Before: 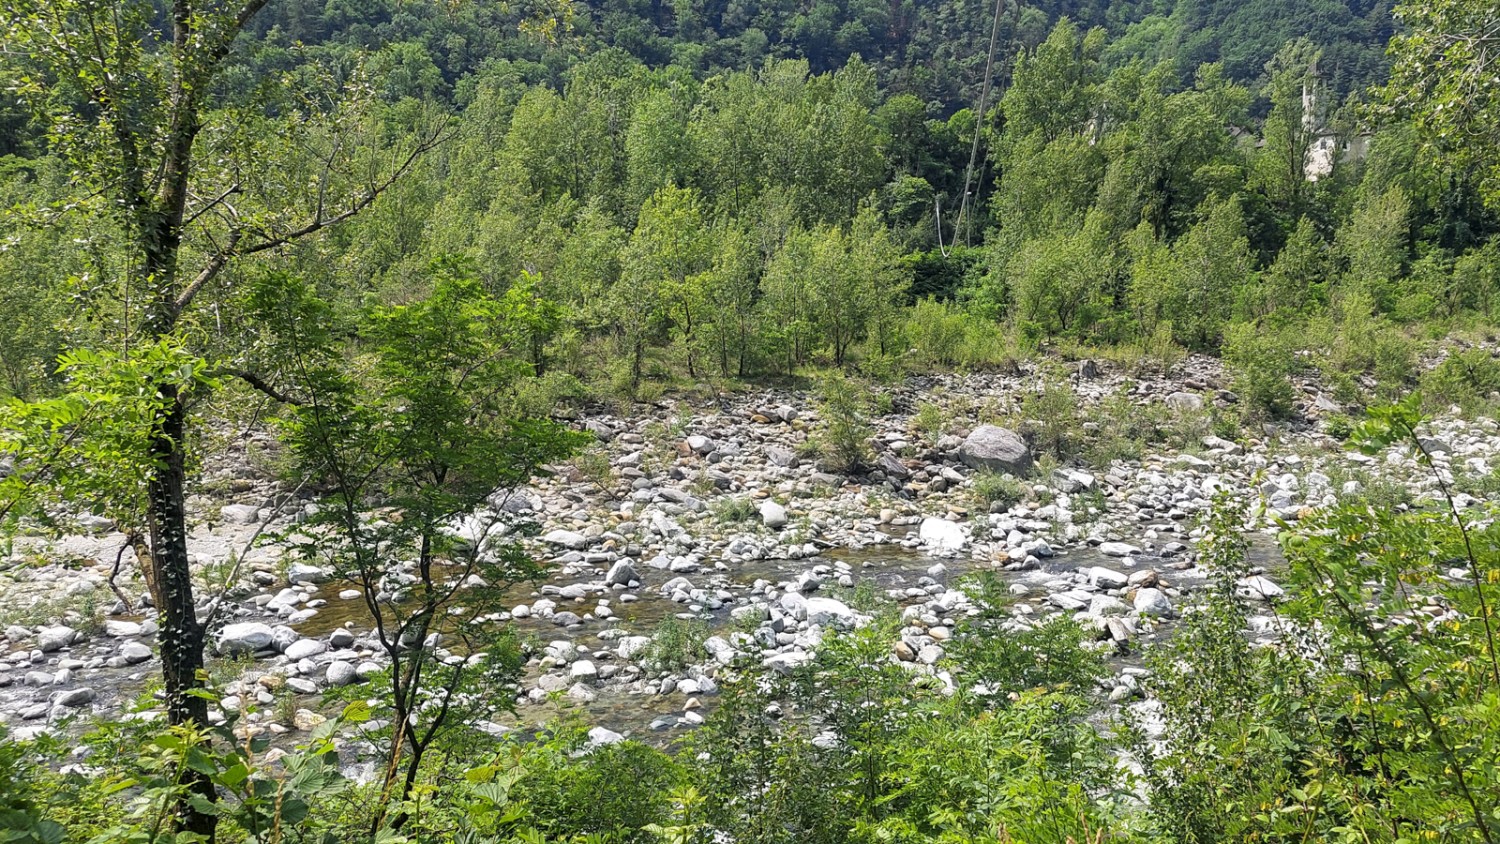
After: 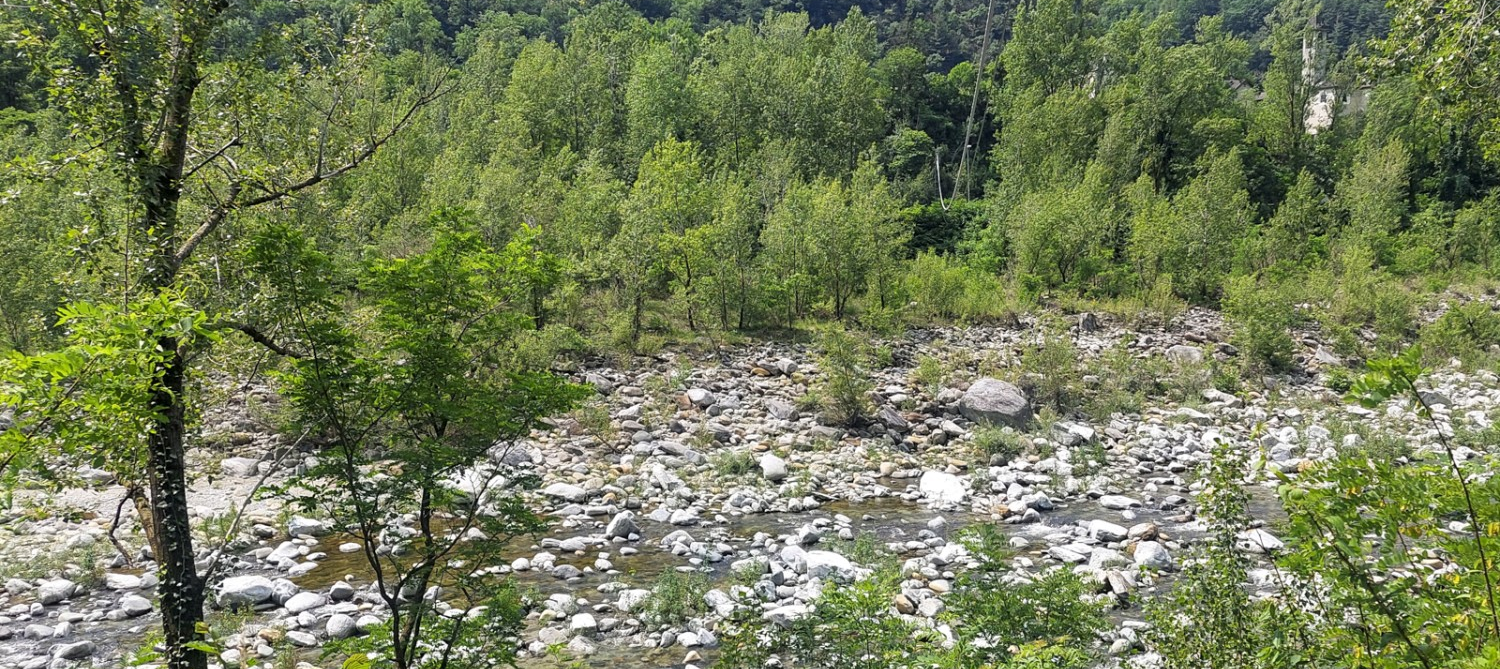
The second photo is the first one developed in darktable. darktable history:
crop and rotate: top 5.666%, bottom 15.001%
